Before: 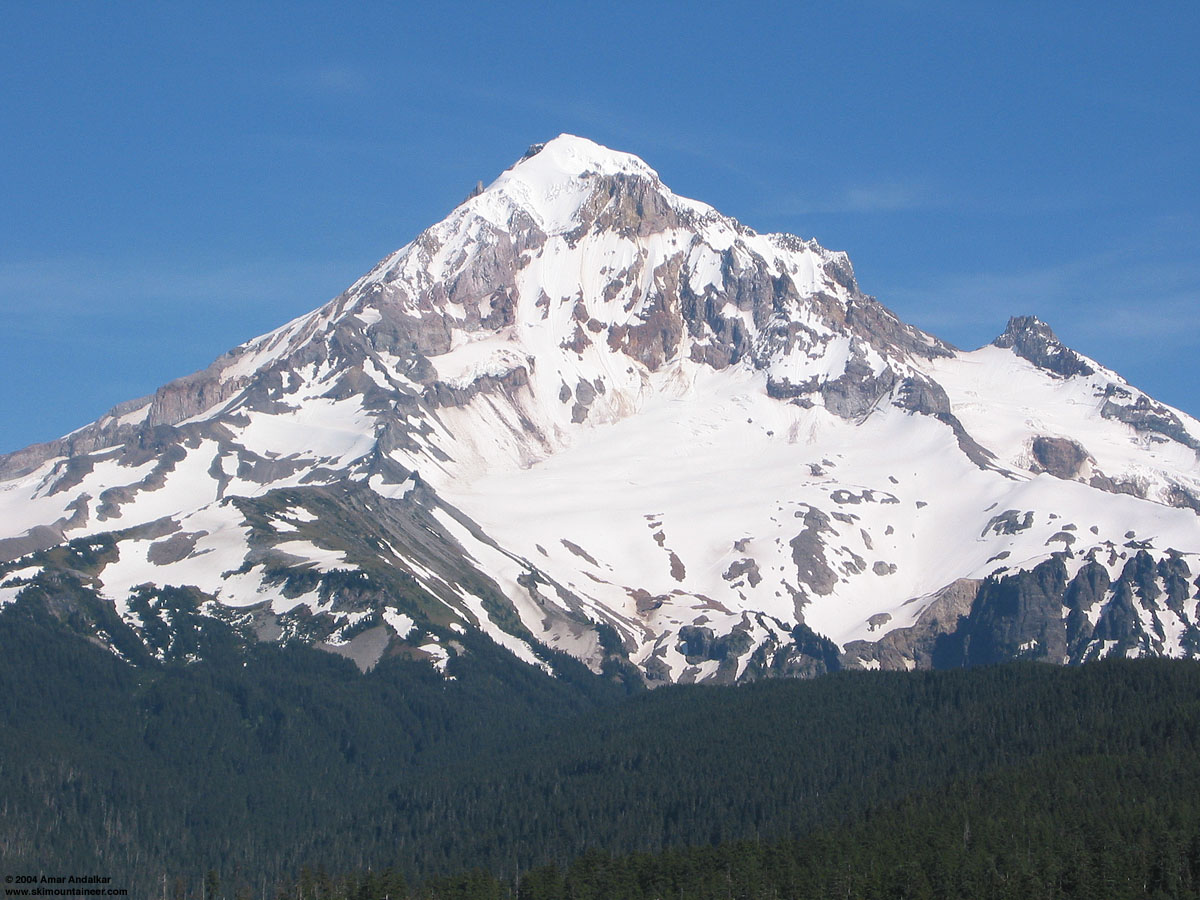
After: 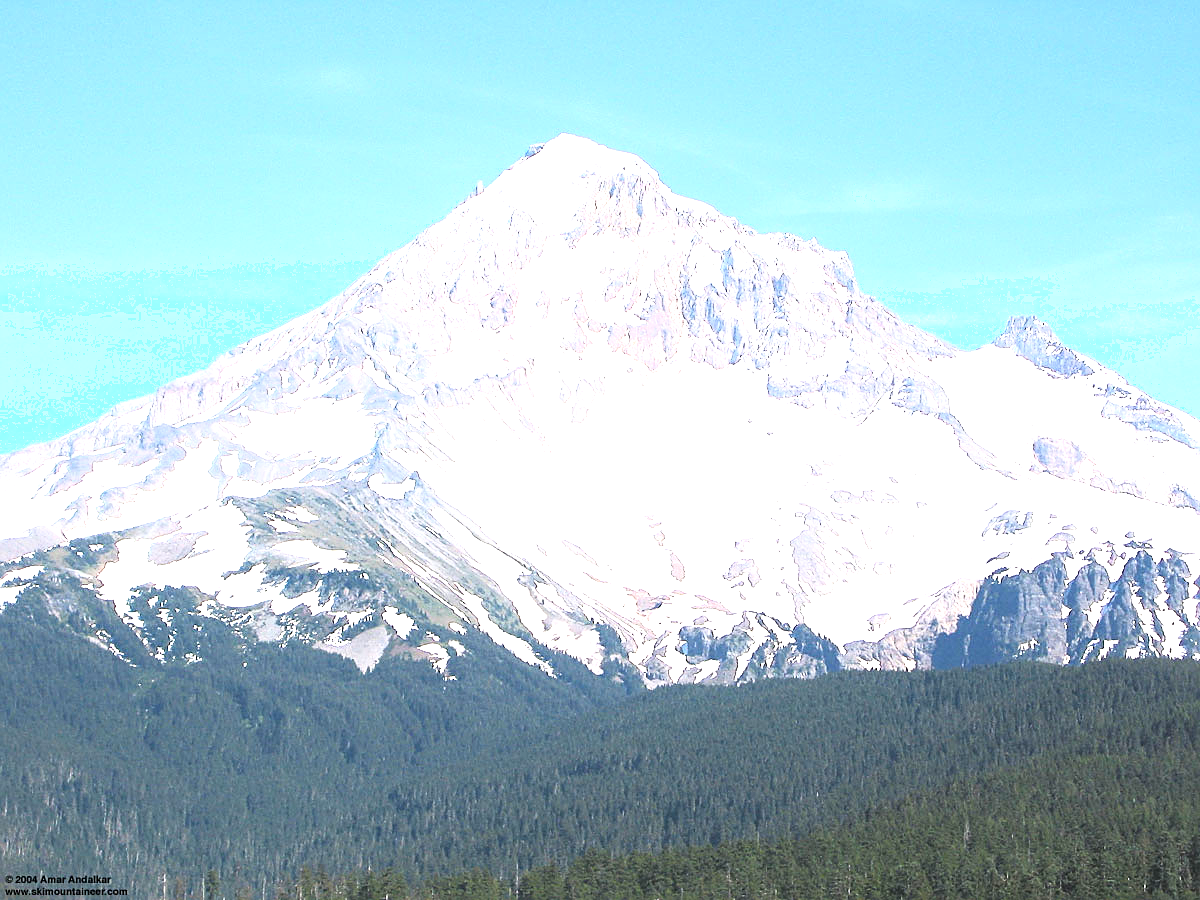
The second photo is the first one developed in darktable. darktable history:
sharpen: on, module defaults
exposure: black level correction 0, exposure 1.952 EV, compensate highlight preservation false
shadows and highlights: shadows -1.12, highlights 41.07
